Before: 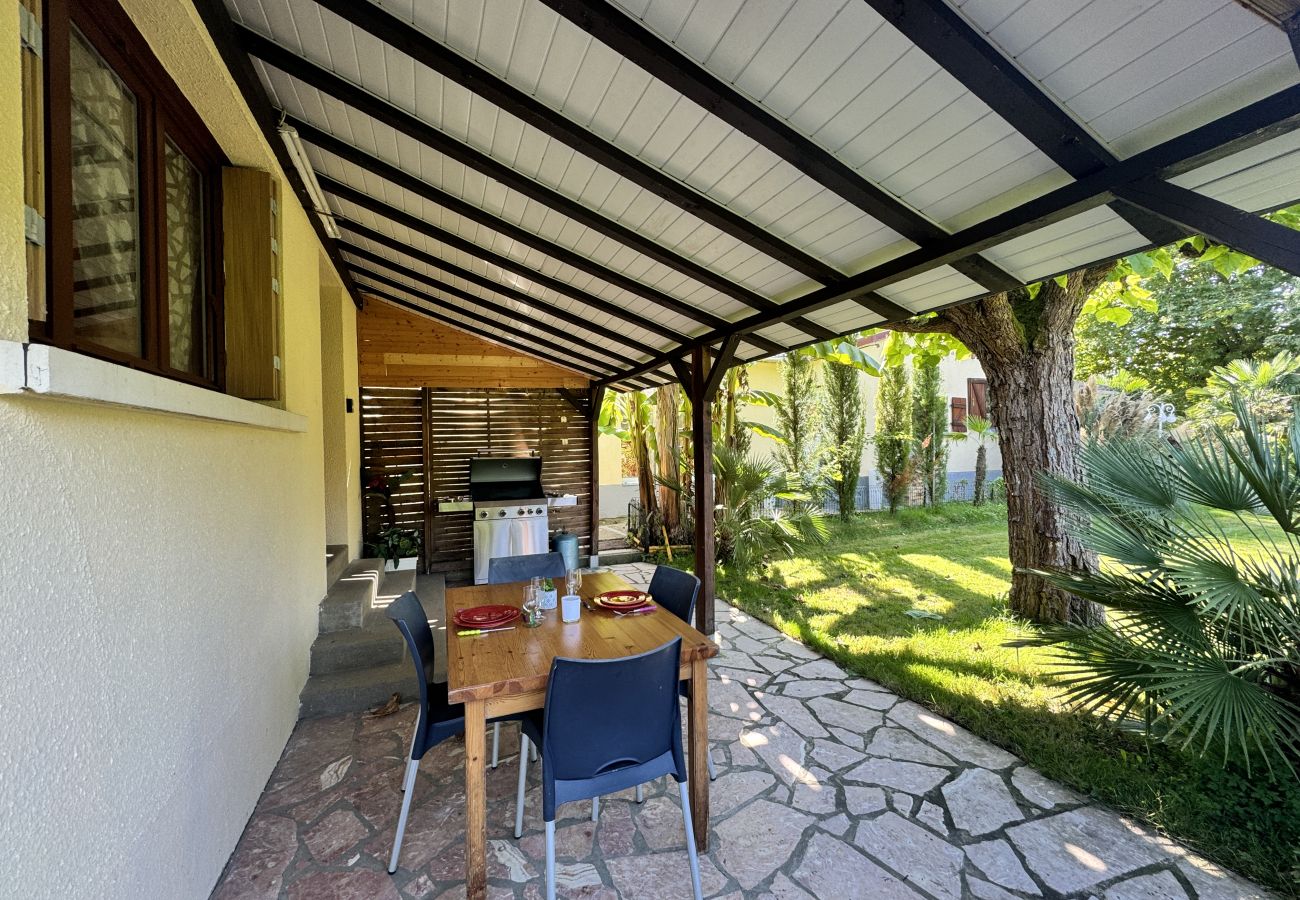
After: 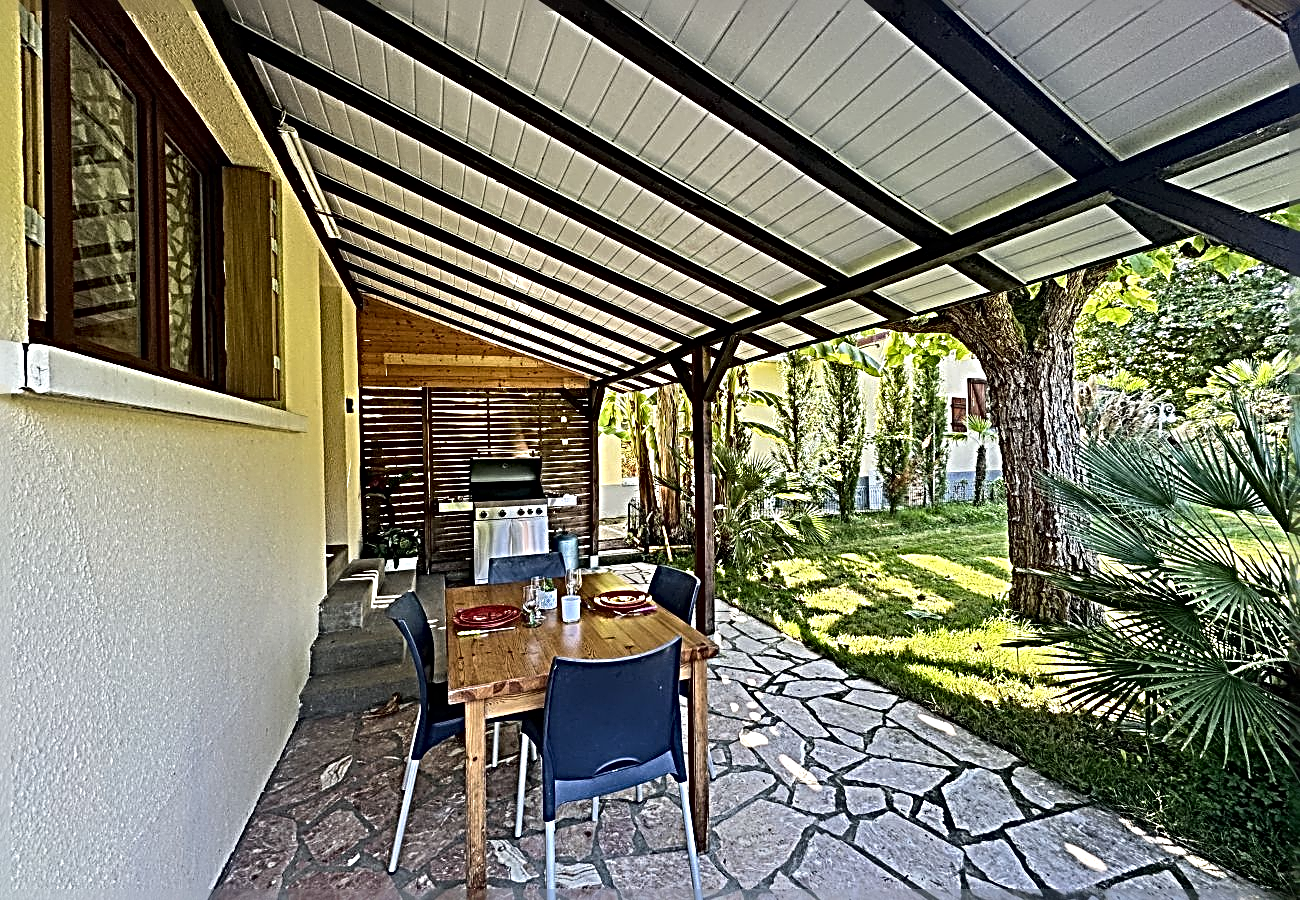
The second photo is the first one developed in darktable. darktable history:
contrast brightness saturation: contrast 0.078, saturation 0.02
sharpen: radius 4.012, amount 1.998
